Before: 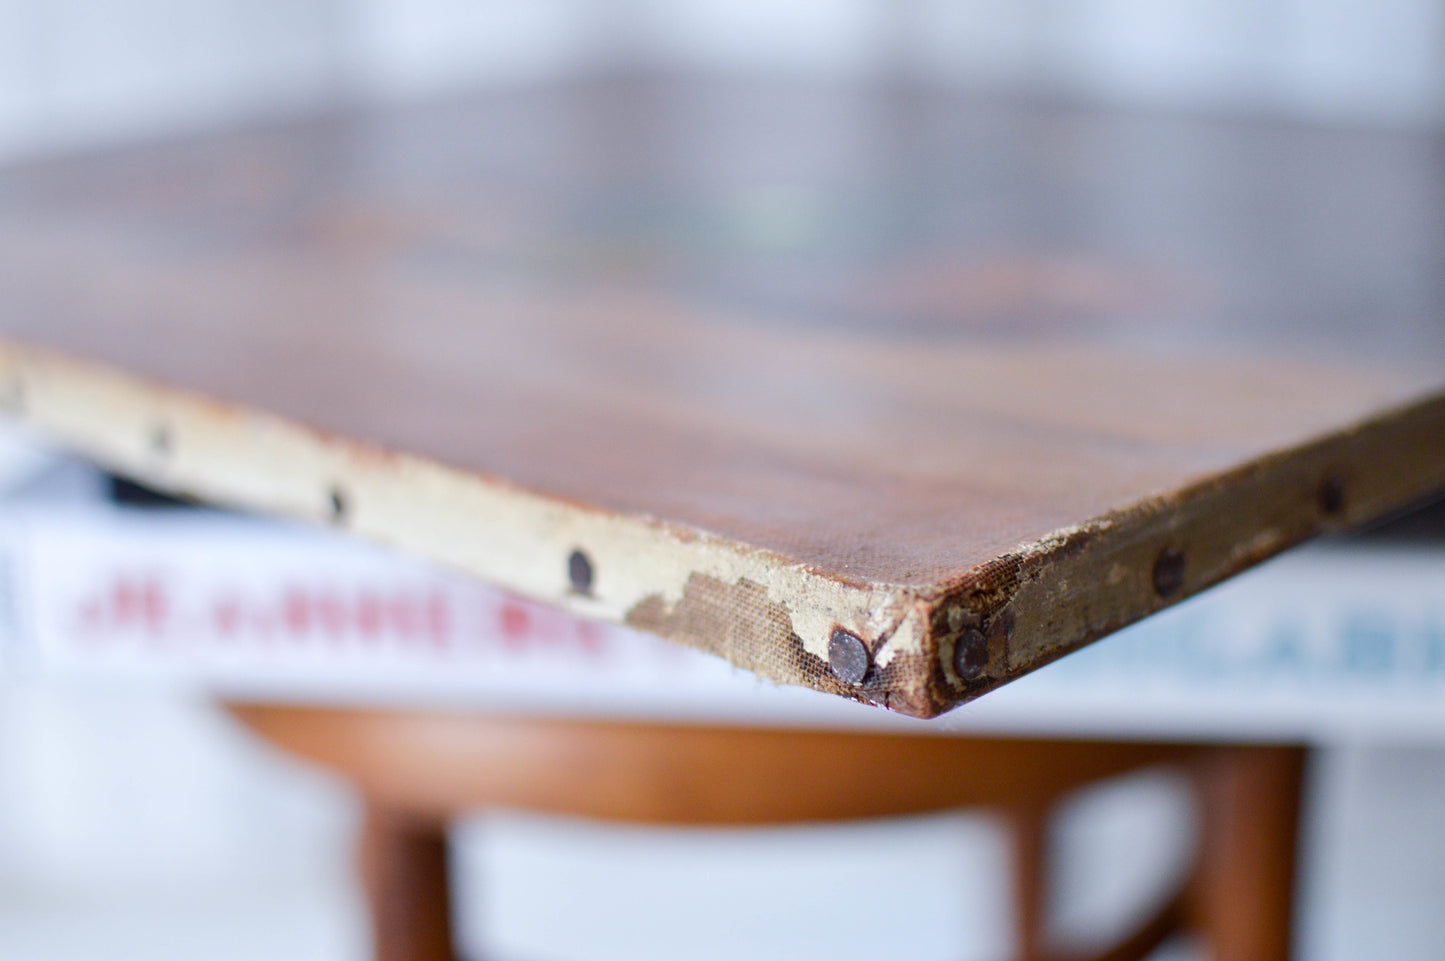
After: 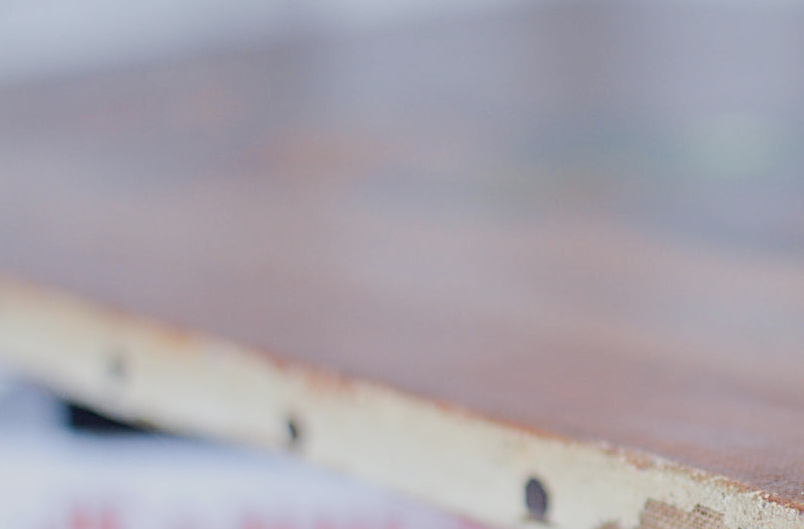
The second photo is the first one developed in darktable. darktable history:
filmic rgb: middle gray luminance 18.37%, black relative exposure -8.97 EV, white relative exposure 3.71 EV, target black luminance 0%, hardness 4.86, latitude 68.05%, contrast 0.944, highlights saturation mix 20.21%, shadows ↔ highlights balance 21.25%, iterations of high-quality reconstruction 0
crop and rotate: left 3.069%, top 7.682%, right 41.234%, bottom 37.262%
sharpen: radius 2.198, amount 0.388, threshold 0.145
